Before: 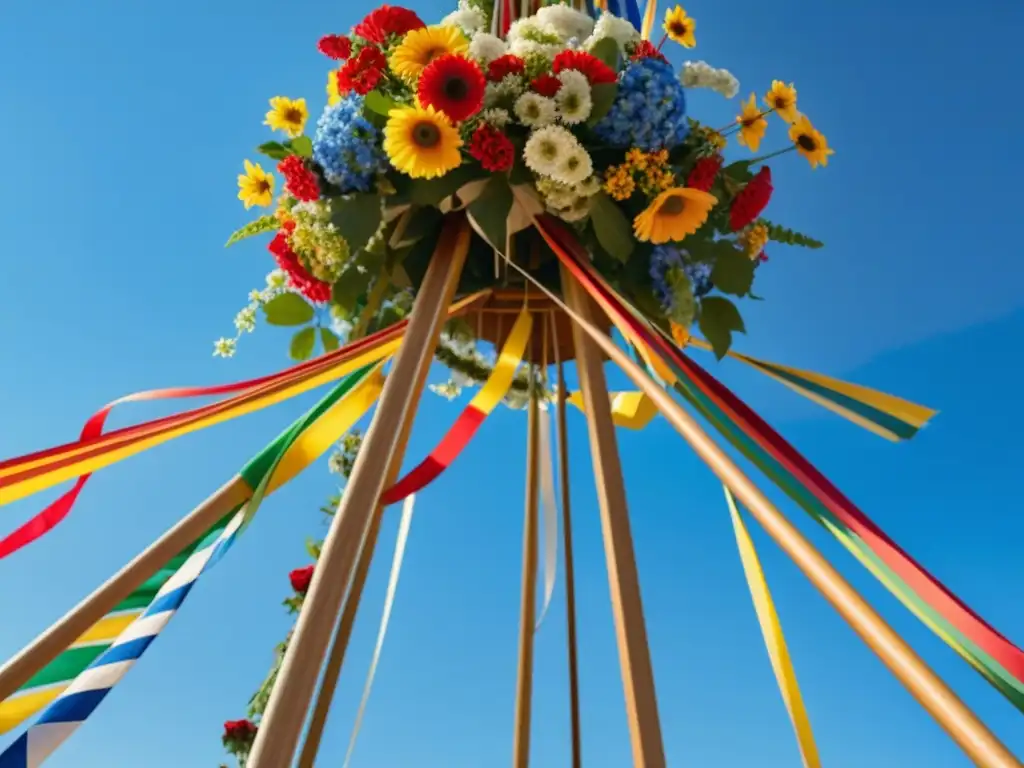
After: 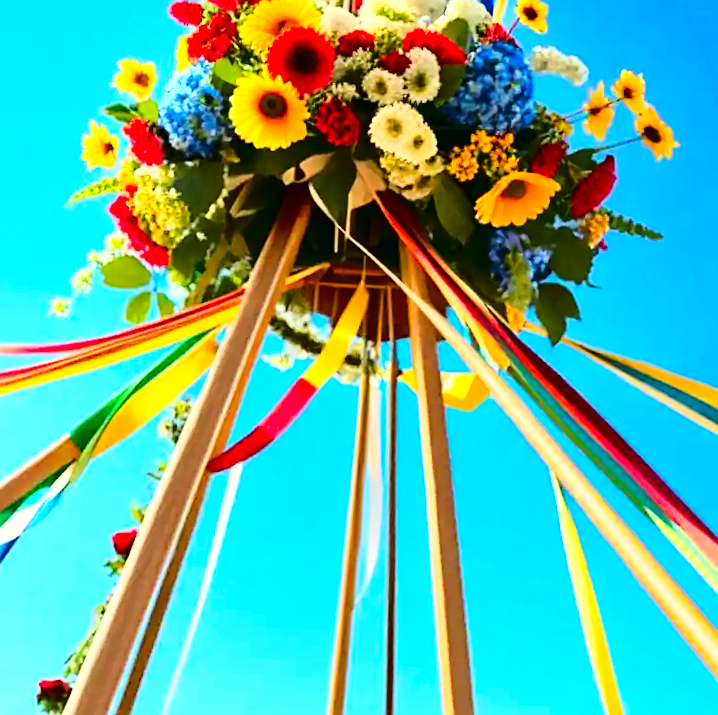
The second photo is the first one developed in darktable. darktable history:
contrast brightness saturation: contrast 0.123, brightness -0.121, saturation 0.196
crop and rotate: angle -3.14°, left 13.981%, top 0.039%, right 10.789%, bottom 0.077%
exposure: black level correction 0, exposure 0.499 EV, compensate exposure bias true, compensate highlight preservation false
color balance rgb: perceptual saturation grading › global saturation 0.567%, global vibrance 20%
sharpen: on, module defaults
base curve: curves: ch0 [(0, 0) (0.032, 0.037) (0.105, 0.228) (0.435, 0.76) (0.856, 0.983) (1, 1)]
